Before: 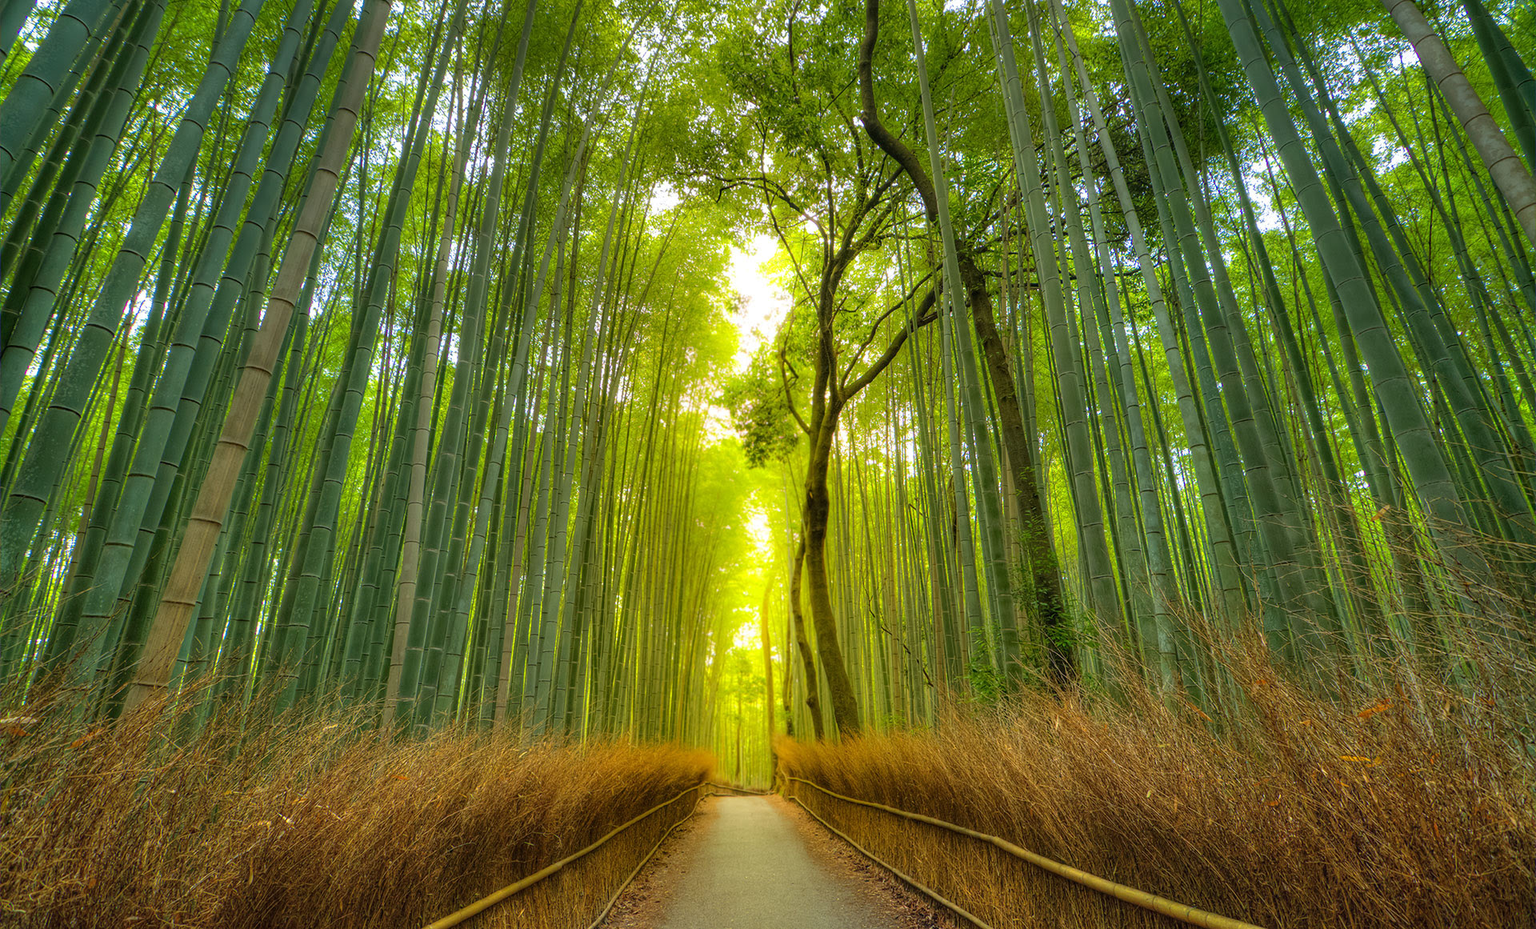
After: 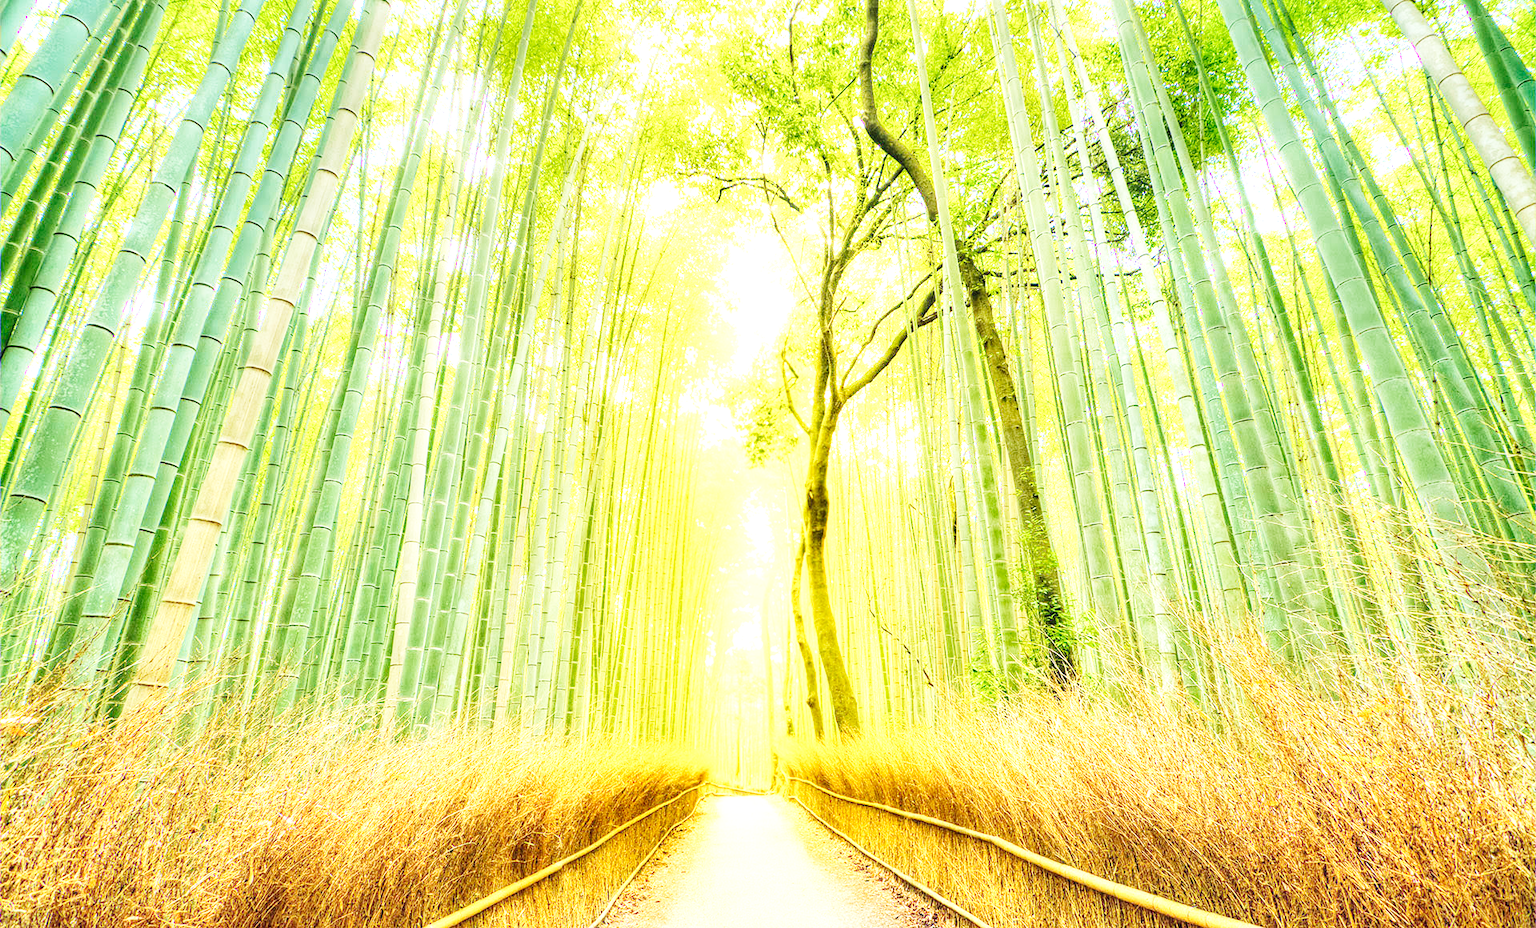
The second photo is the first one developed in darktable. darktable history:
velvia: strength 15%
base curve: curves: ch0 [(0, 0.003) (0.001, 0.002) (0.006, 0.004) (0.02, 0.022) (0.048, 0.086) (0.094, 0.234) (0.162, 0.431) (0.258, 0.629) (0.385, 0.8) (0.548, 0.918) (0.751, 0.988) (1, 1)], preserve colors none
exposure: black level correction 0, exposure 2 EV, compensate highlight preservation false
